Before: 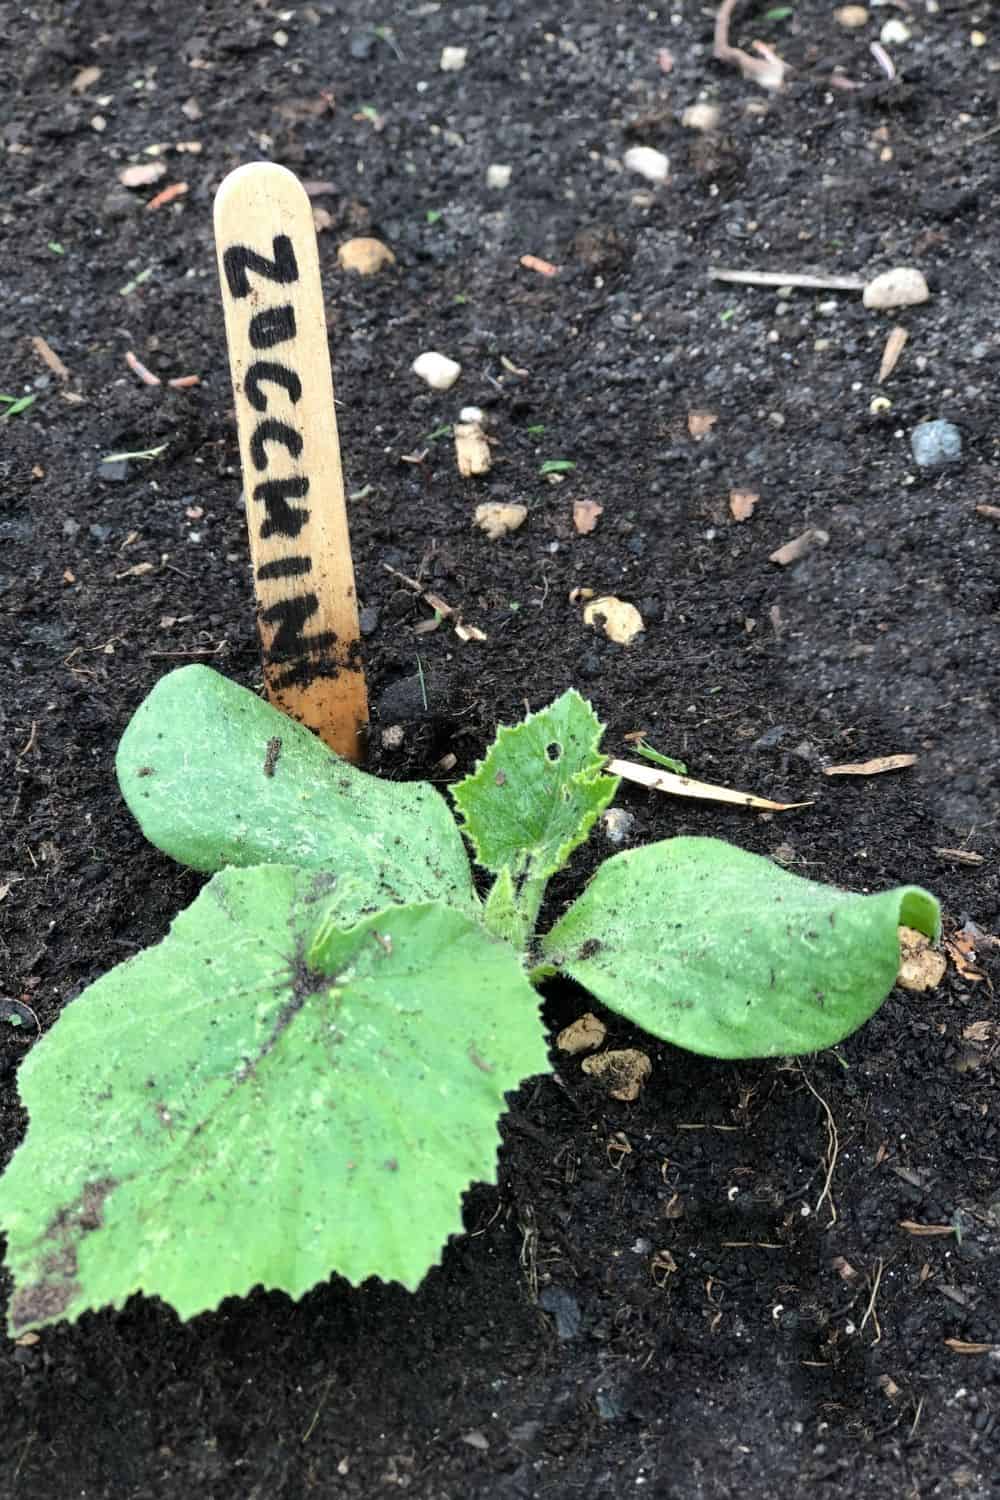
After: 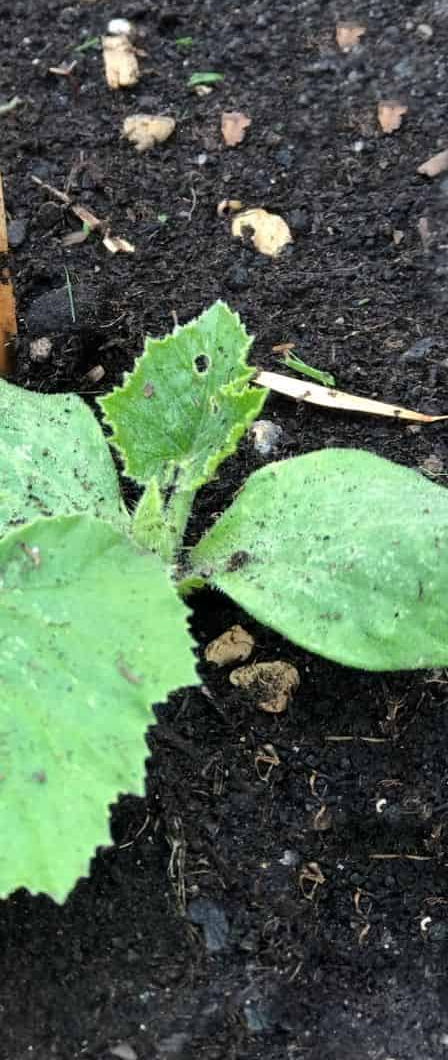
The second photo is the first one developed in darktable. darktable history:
crop: left 35.255%, top 25.897%, right 19.898%, bottom 3.373%
